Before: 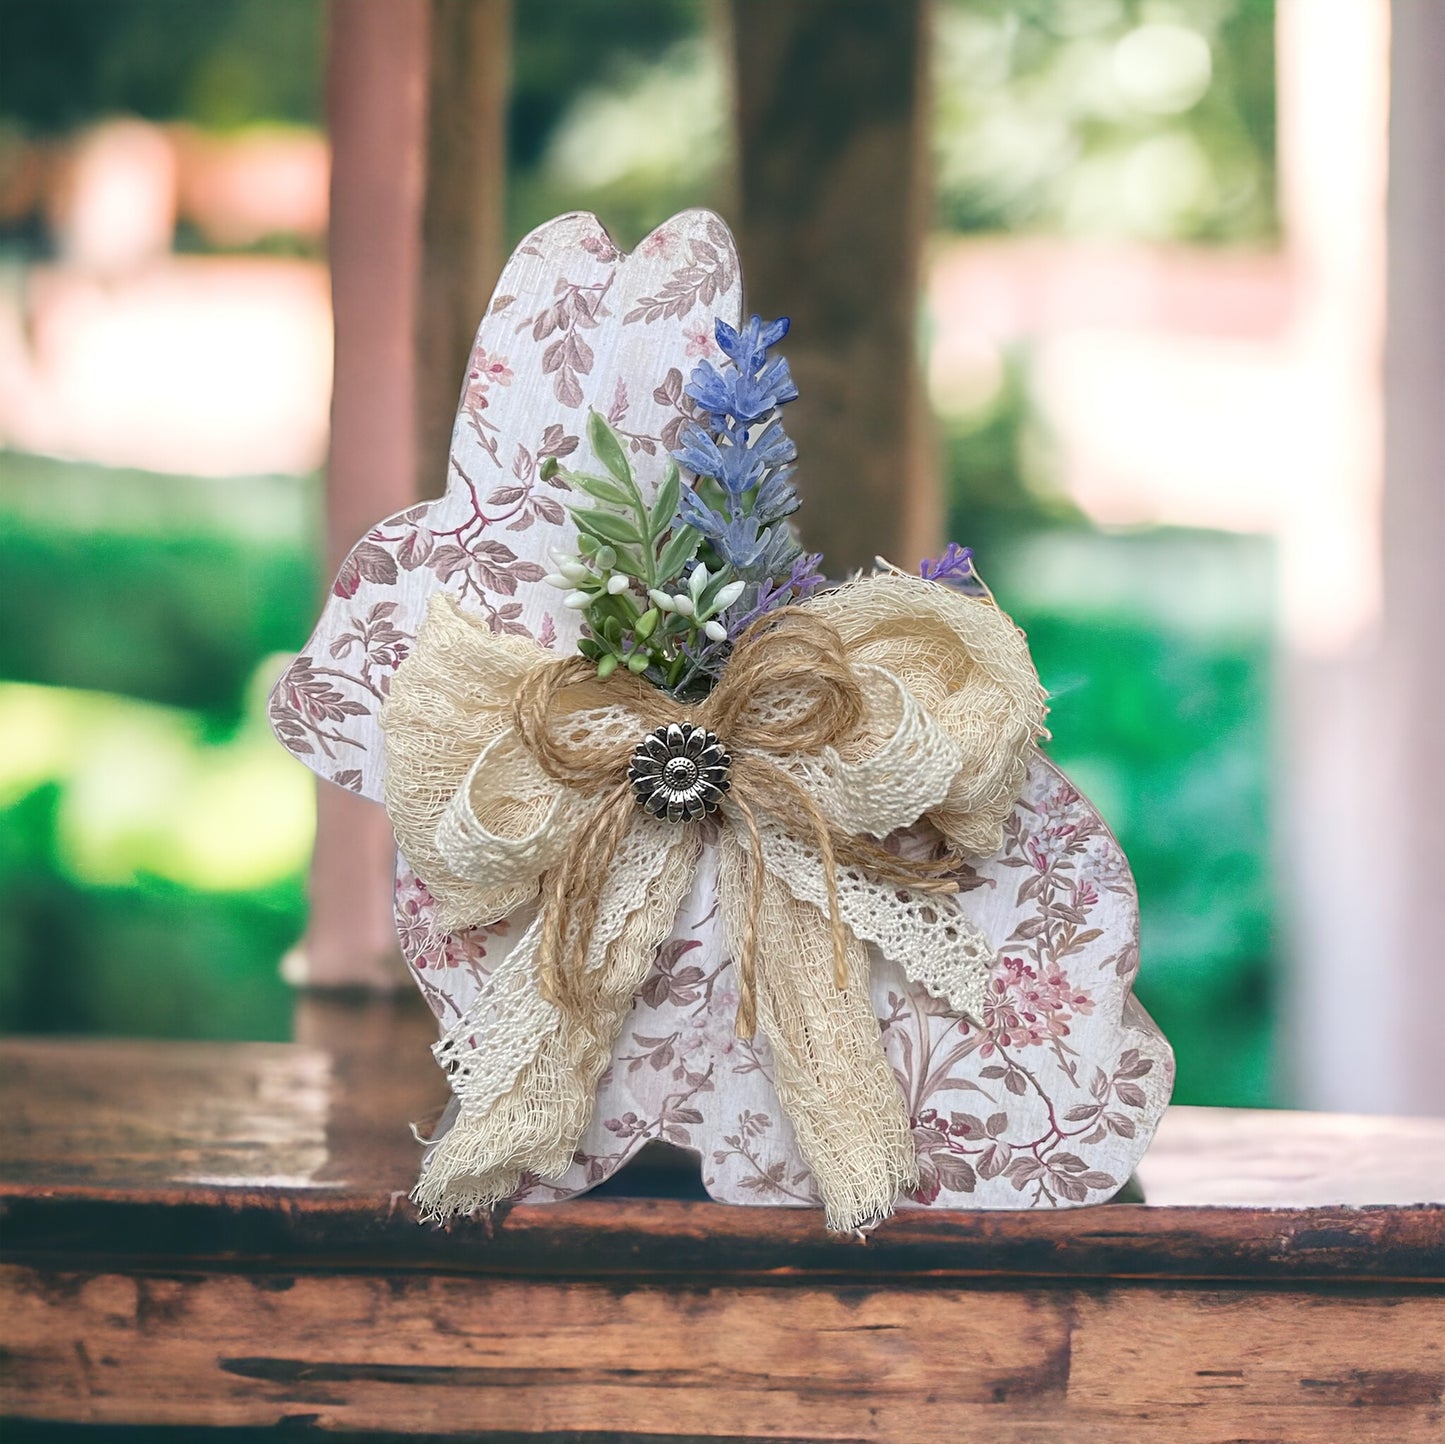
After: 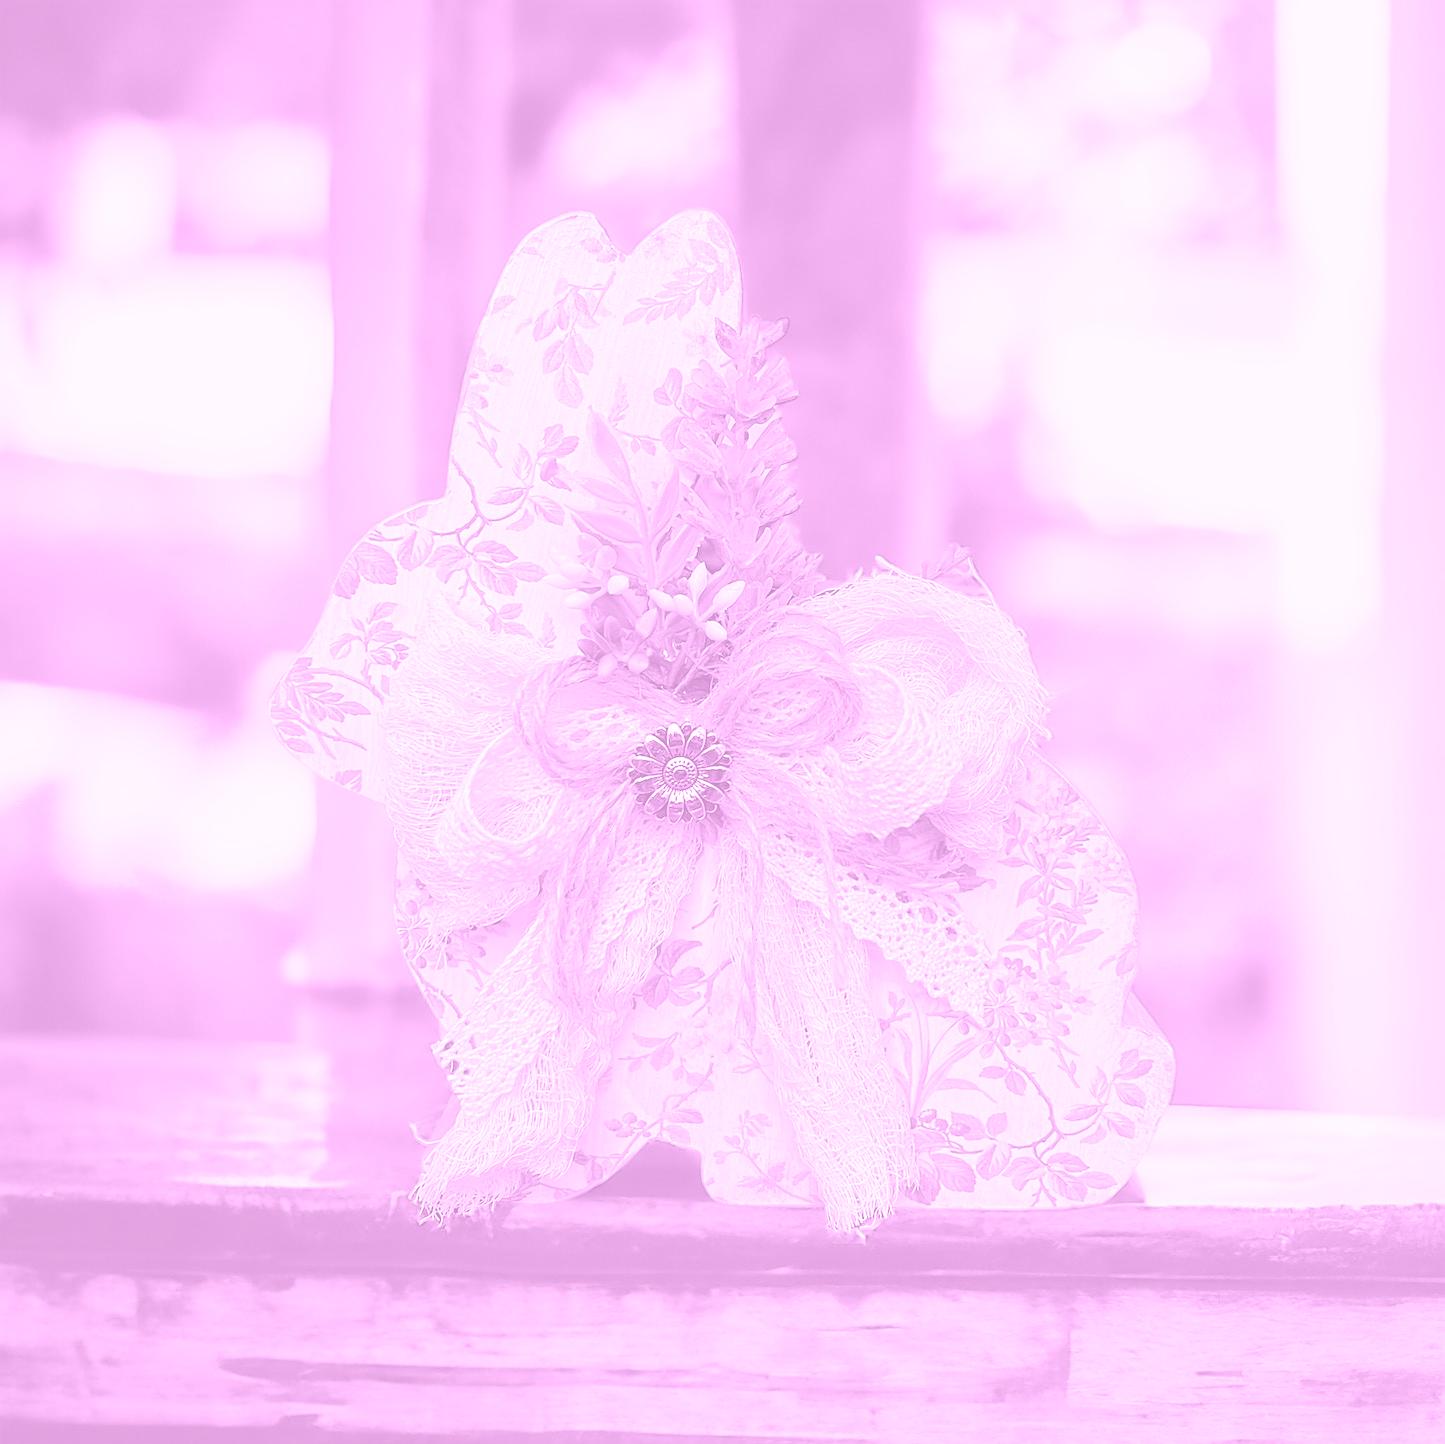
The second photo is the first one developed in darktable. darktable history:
exposure: exposure 0.766 EV, compensate highlight preservation false
sharpen: radius 1.864, amount 0.398, threshold 1.271
colorize: hue 331.2°, saturation 75%, source mix 30.28%, lightness 70.52%, version 1
